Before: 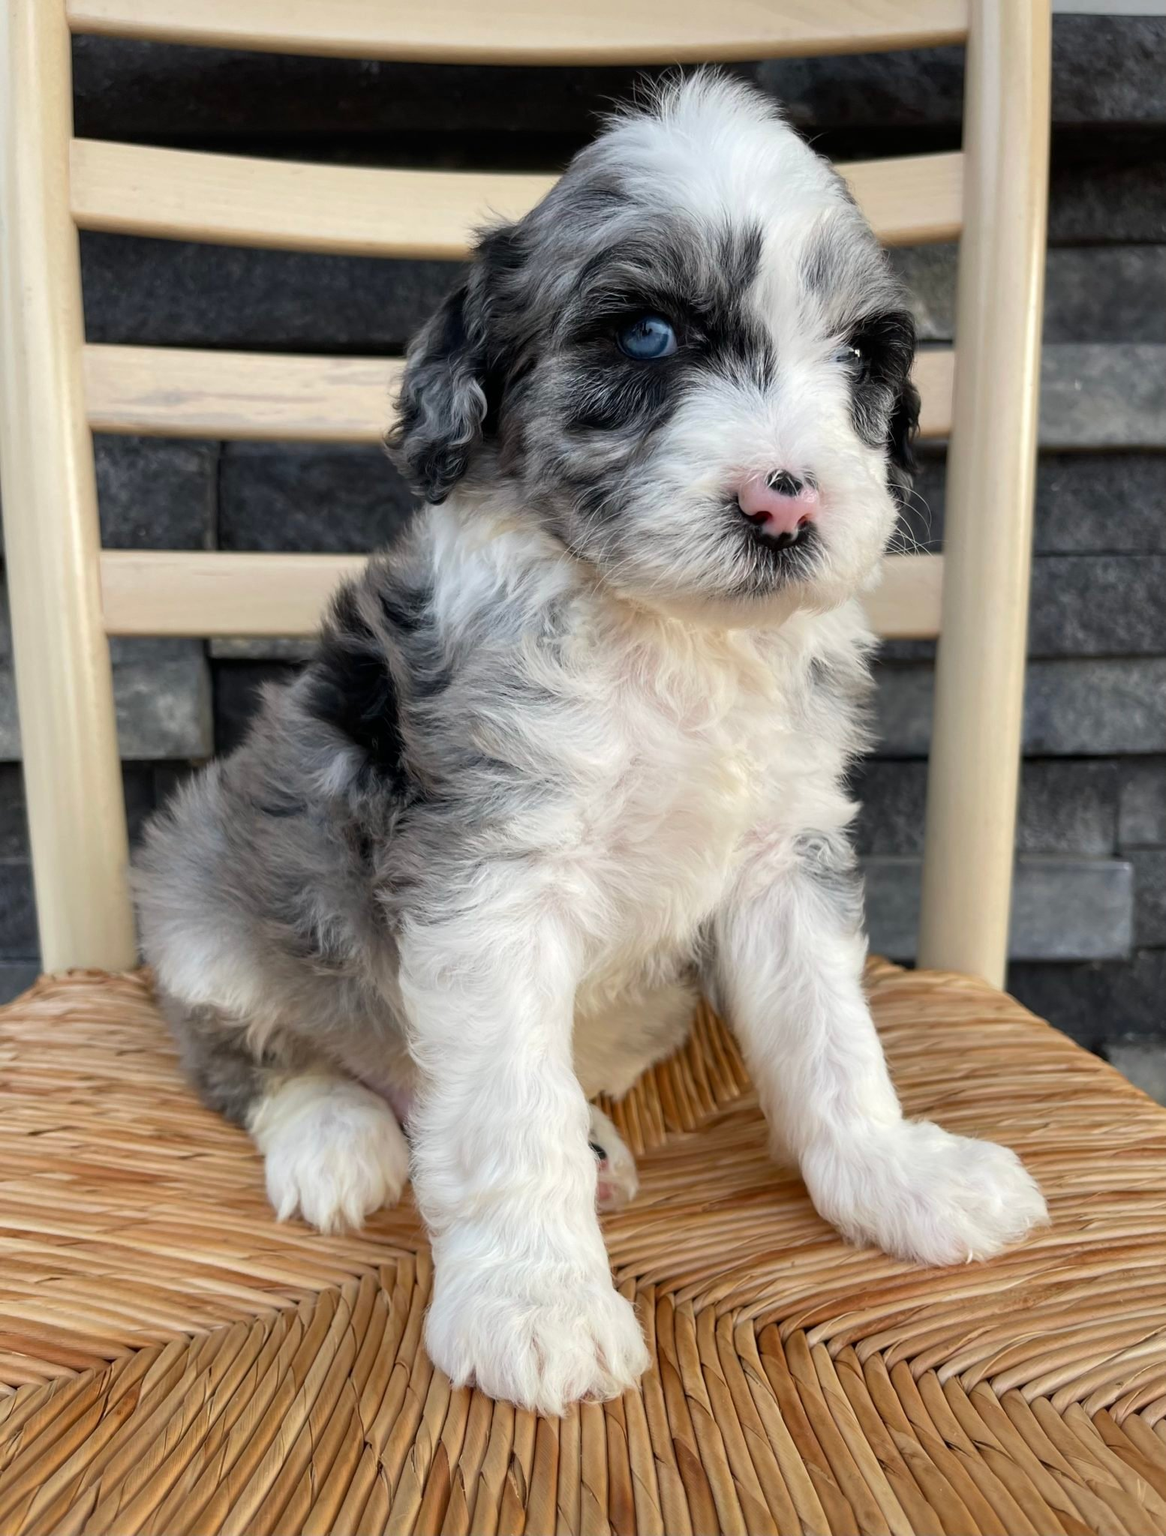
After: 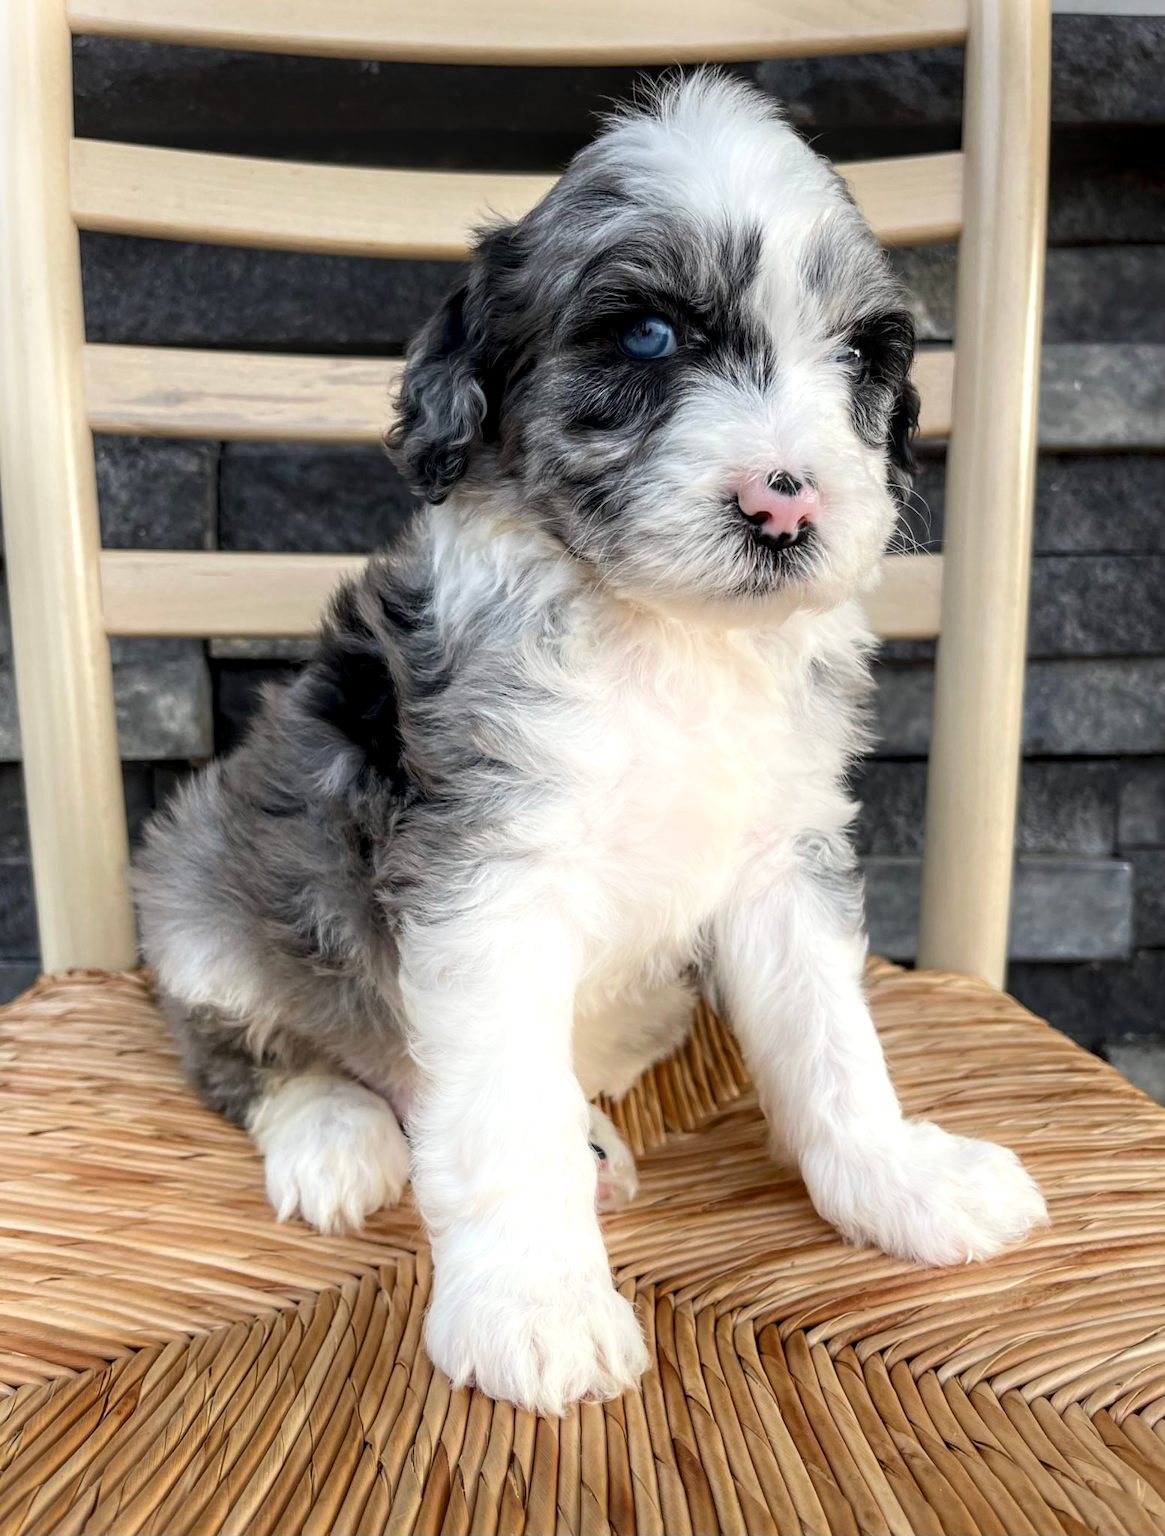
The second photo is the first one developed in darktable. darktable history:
local contrast: highlights 61%, detail 143%, midtone range 0.432
shadows and highlights: shadows -89.2, highlights 90.67, soften with gaussian
